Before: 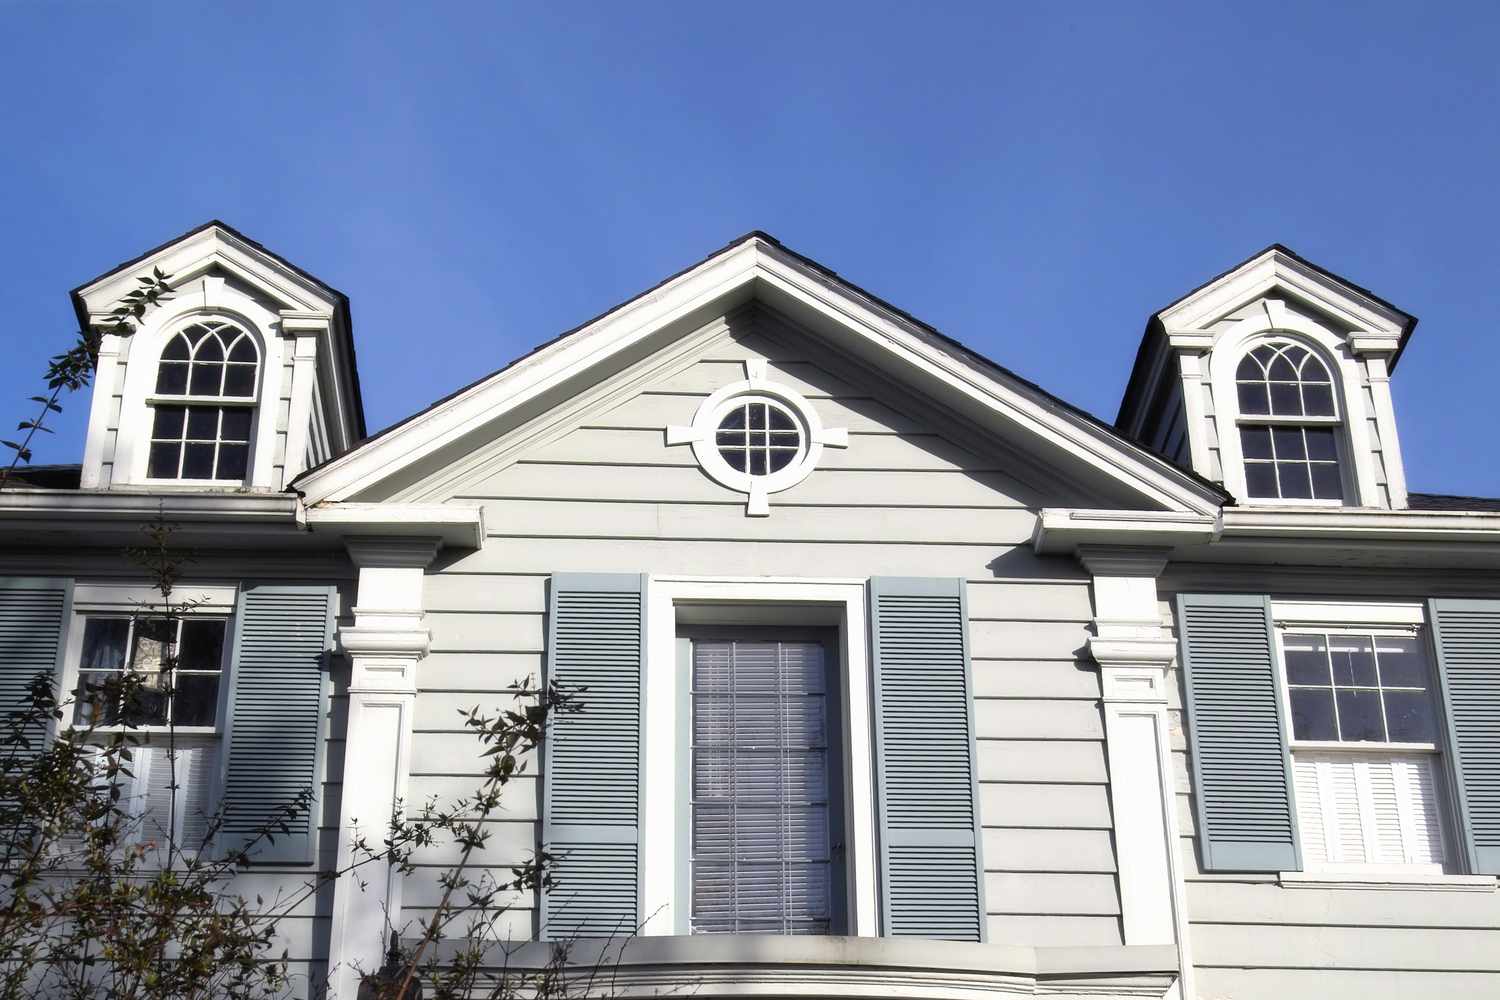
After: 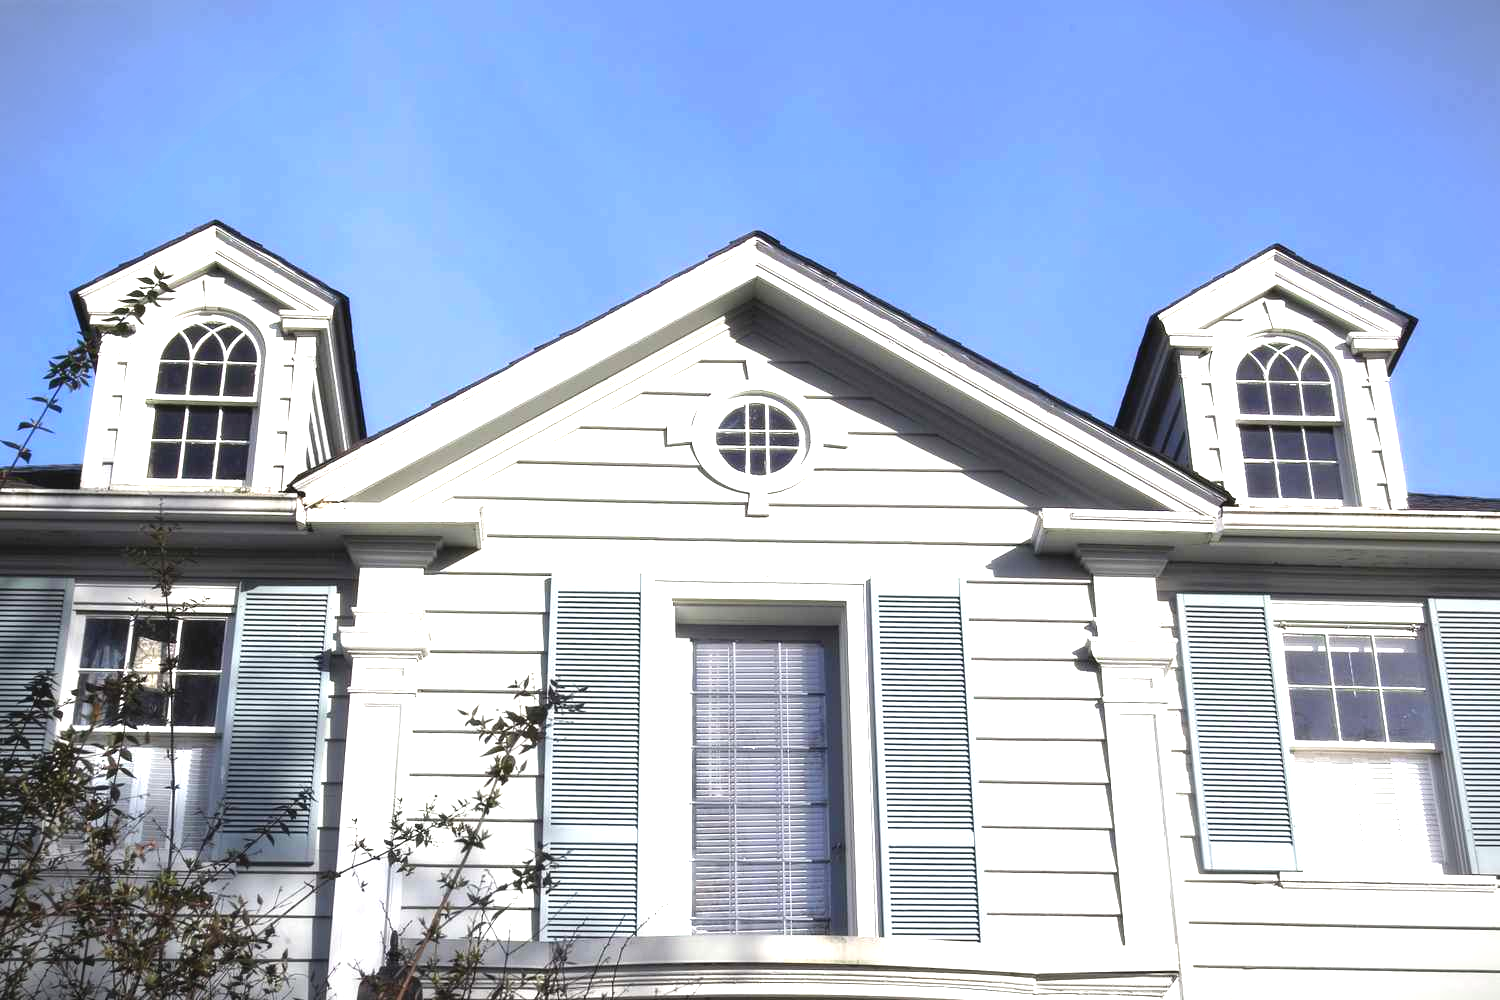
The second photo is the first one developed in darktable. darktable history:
vignetting: fall-off start 100.73%, center (0.039, -0.086), width/height ratio 1.324, unbound false
exposure: black level correction -0.002, exposure 1.113 EV, compensate exposure bias true, compensate highlight preservation false
